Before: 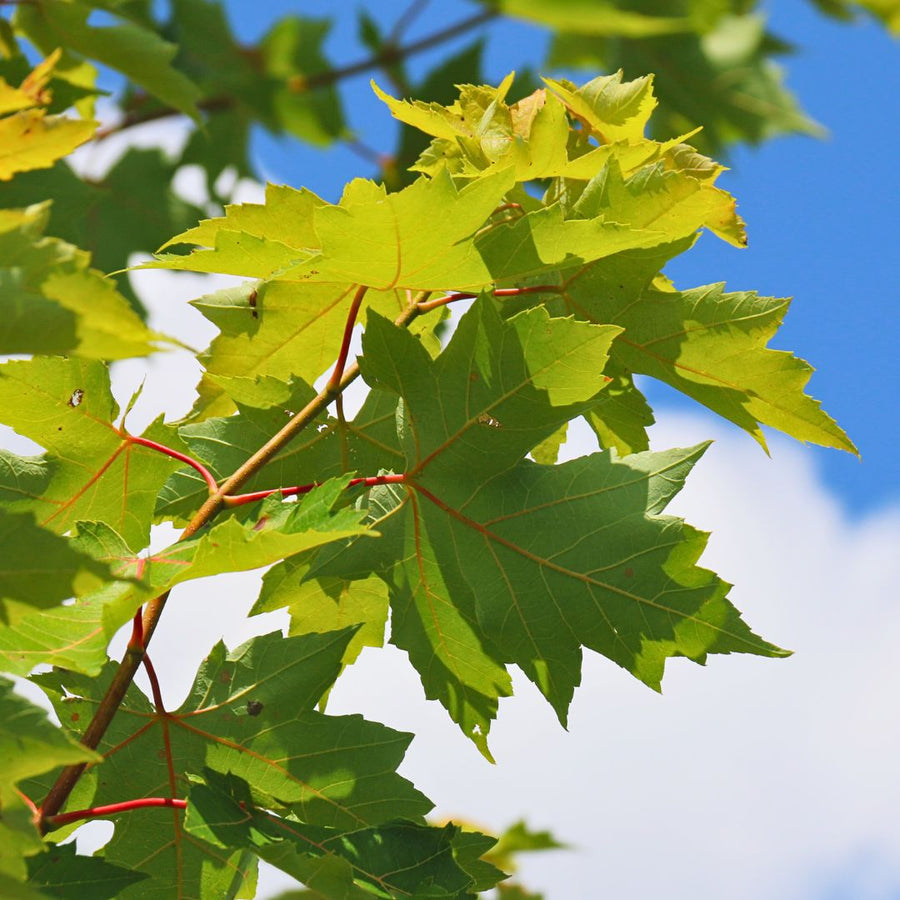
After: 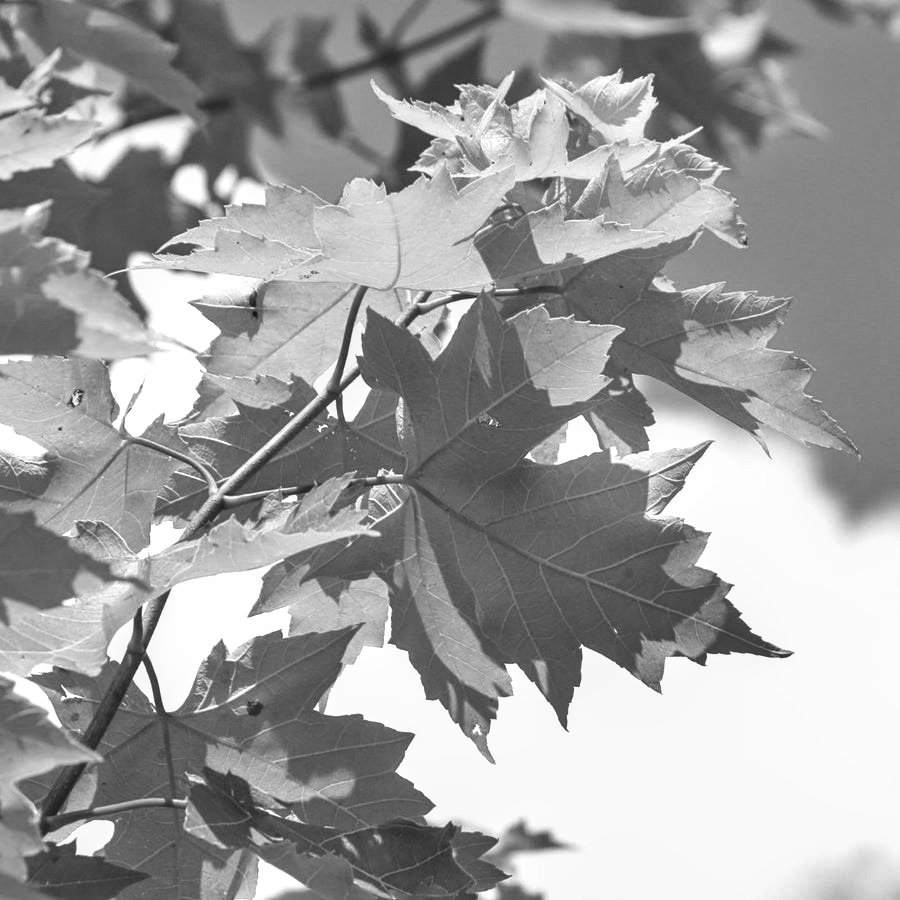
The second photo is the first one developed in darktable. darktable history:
shadows and highlights: highlights color adjustment 0%, low approximation 0.01, soften with gaussian
exposure: black level correction 0.001, exposure 0.5 EV, compensate exposure bias true, compensate highlight preservation false
local contrast: on, module defaults
monochrome: a -6.99, b 35.61, size 1.4
color correction: saturation 1.34
